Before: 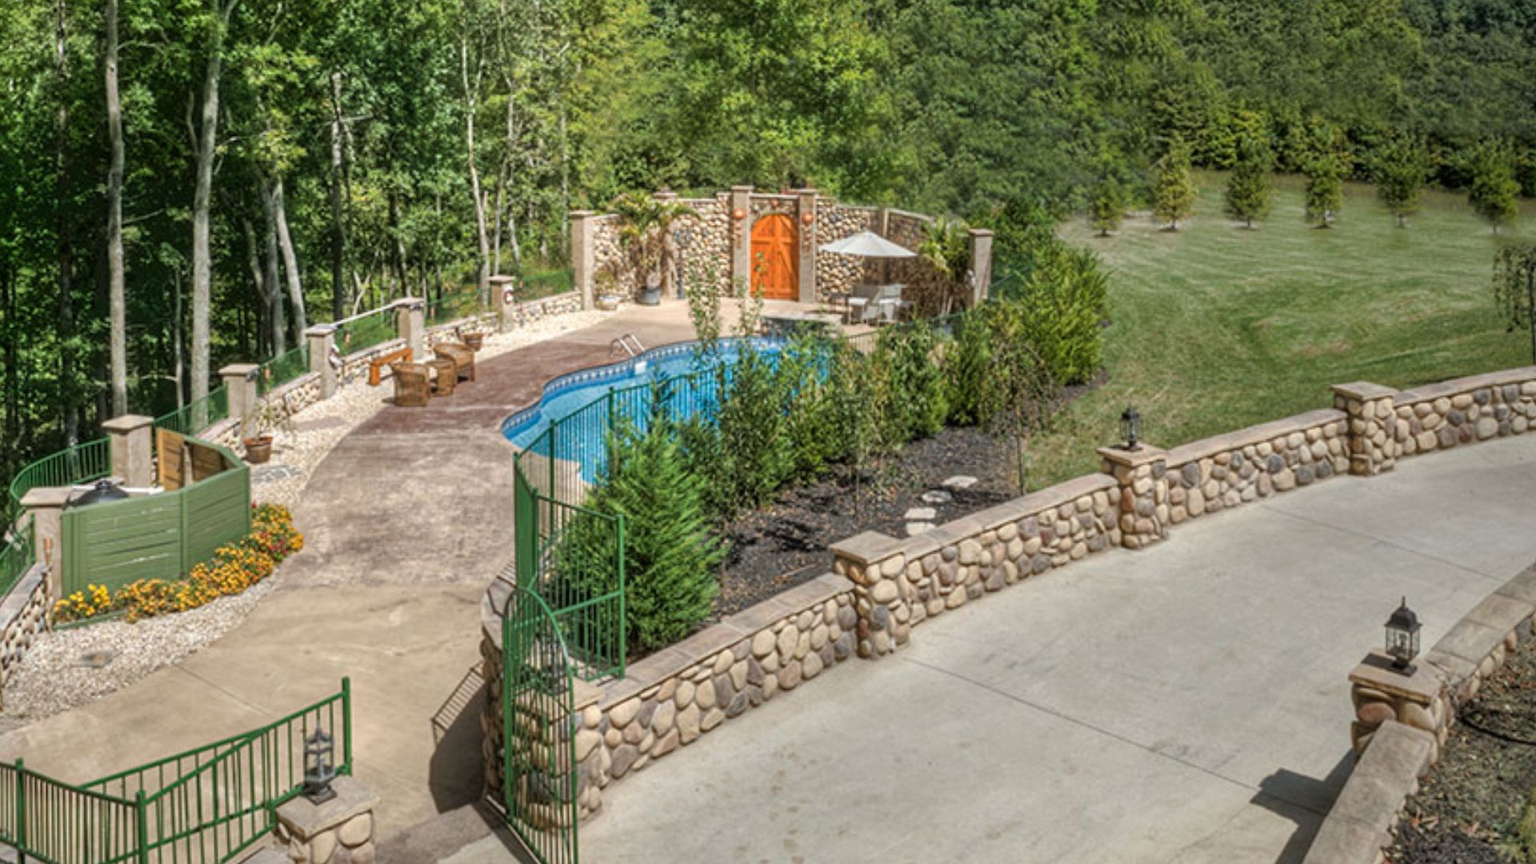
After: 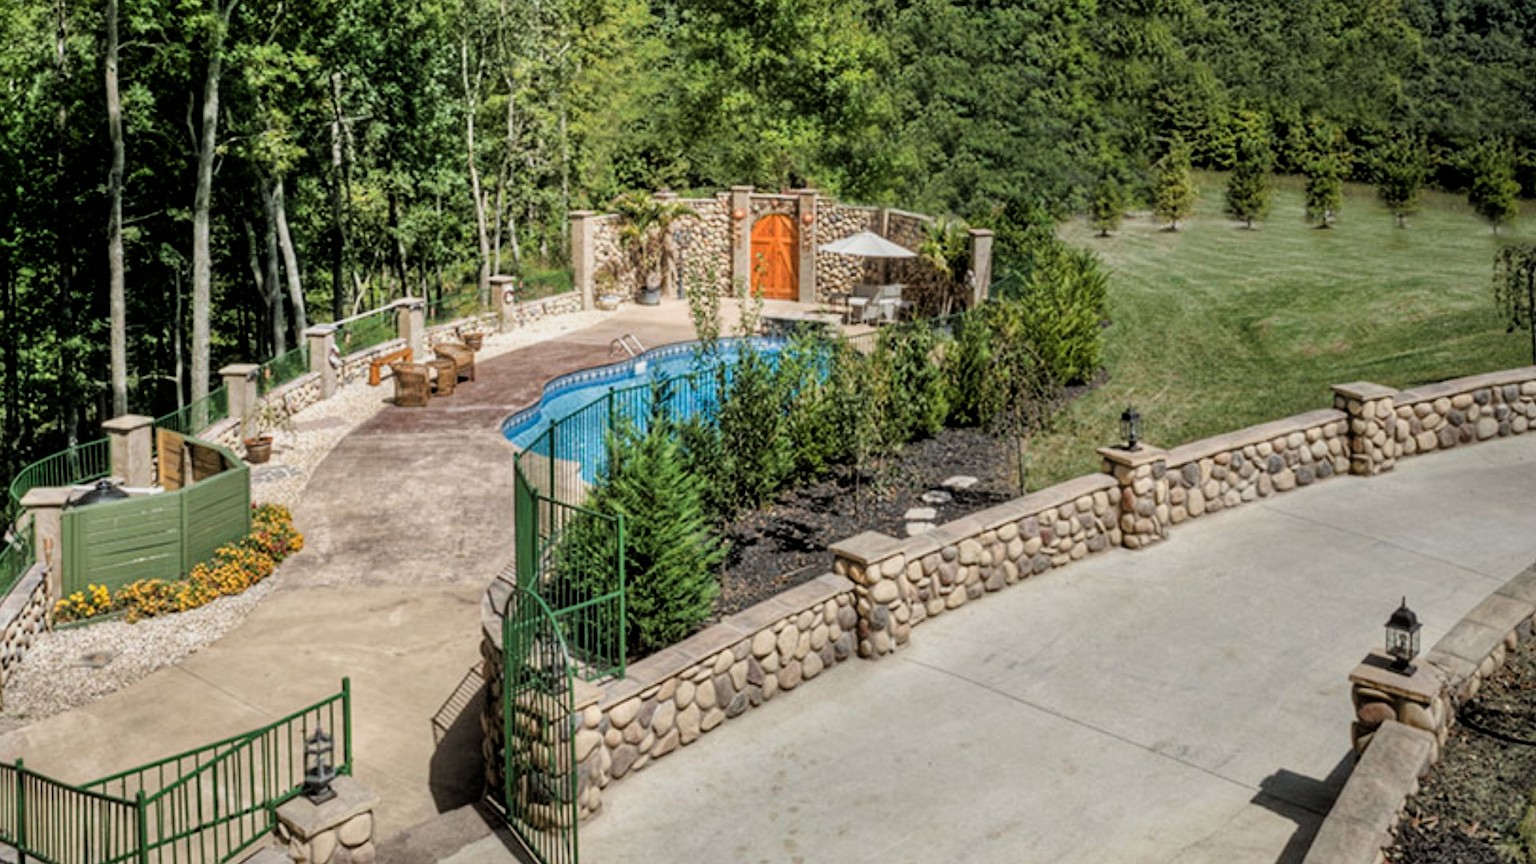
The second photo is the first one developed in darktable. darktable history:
filmic rgb: black relative exposure -5.09 EV, white relative exposure 3.18 EV, hardness 3.45, contrast 1.193, highlights saturation mix -49.01%
